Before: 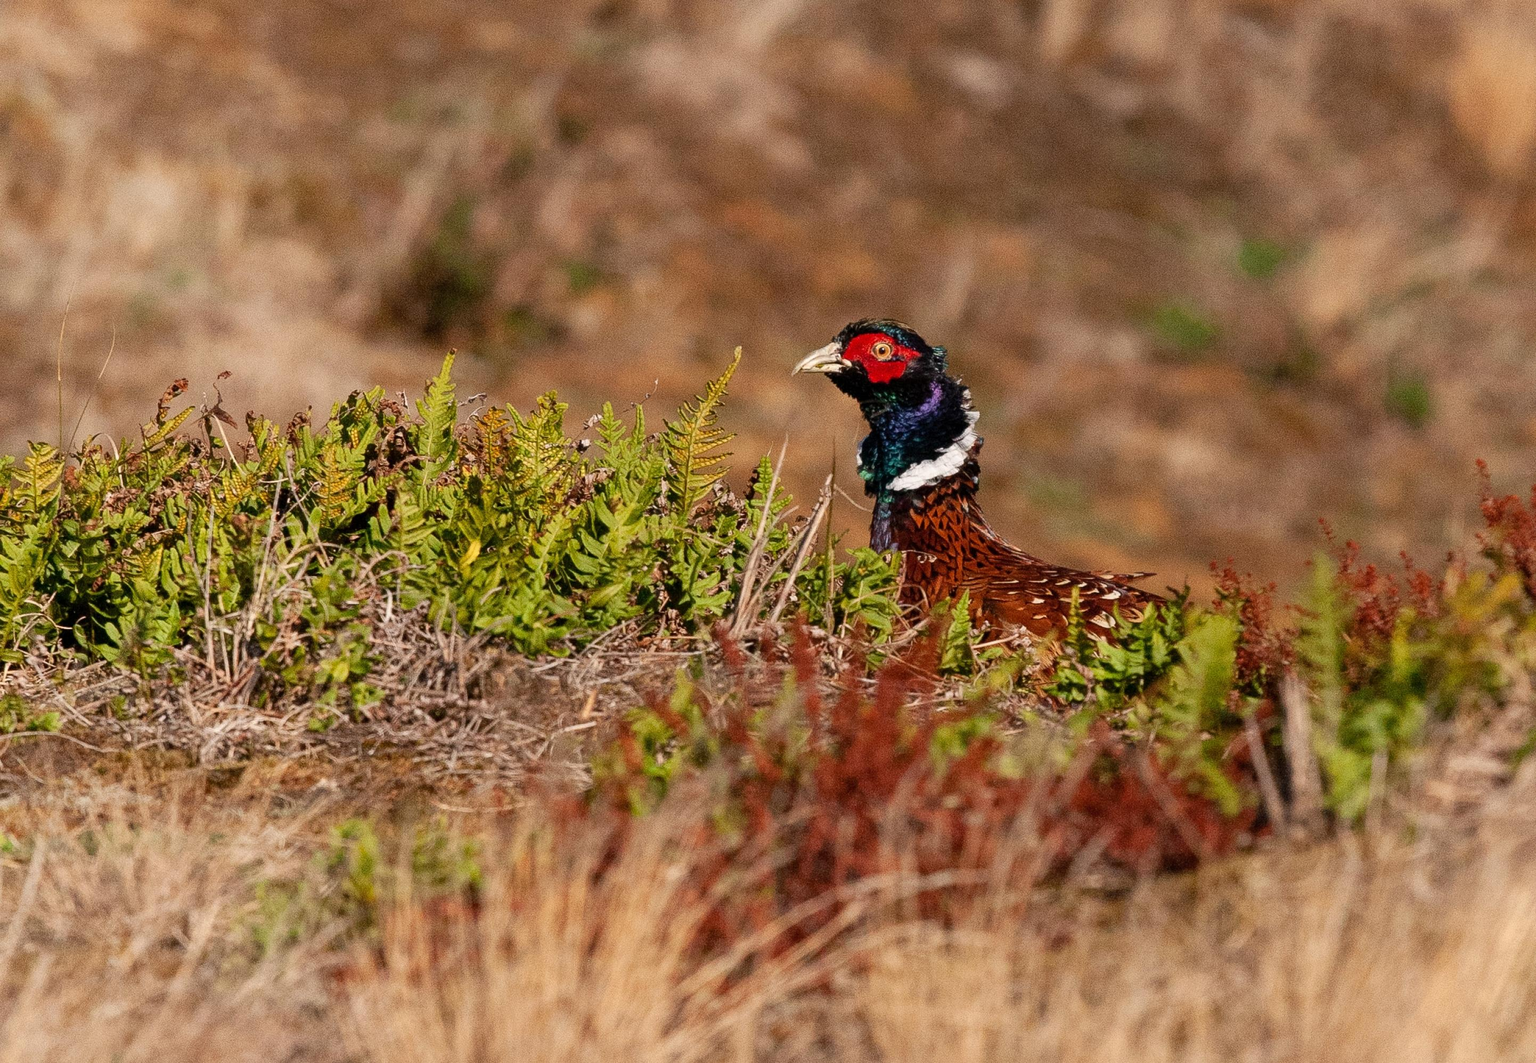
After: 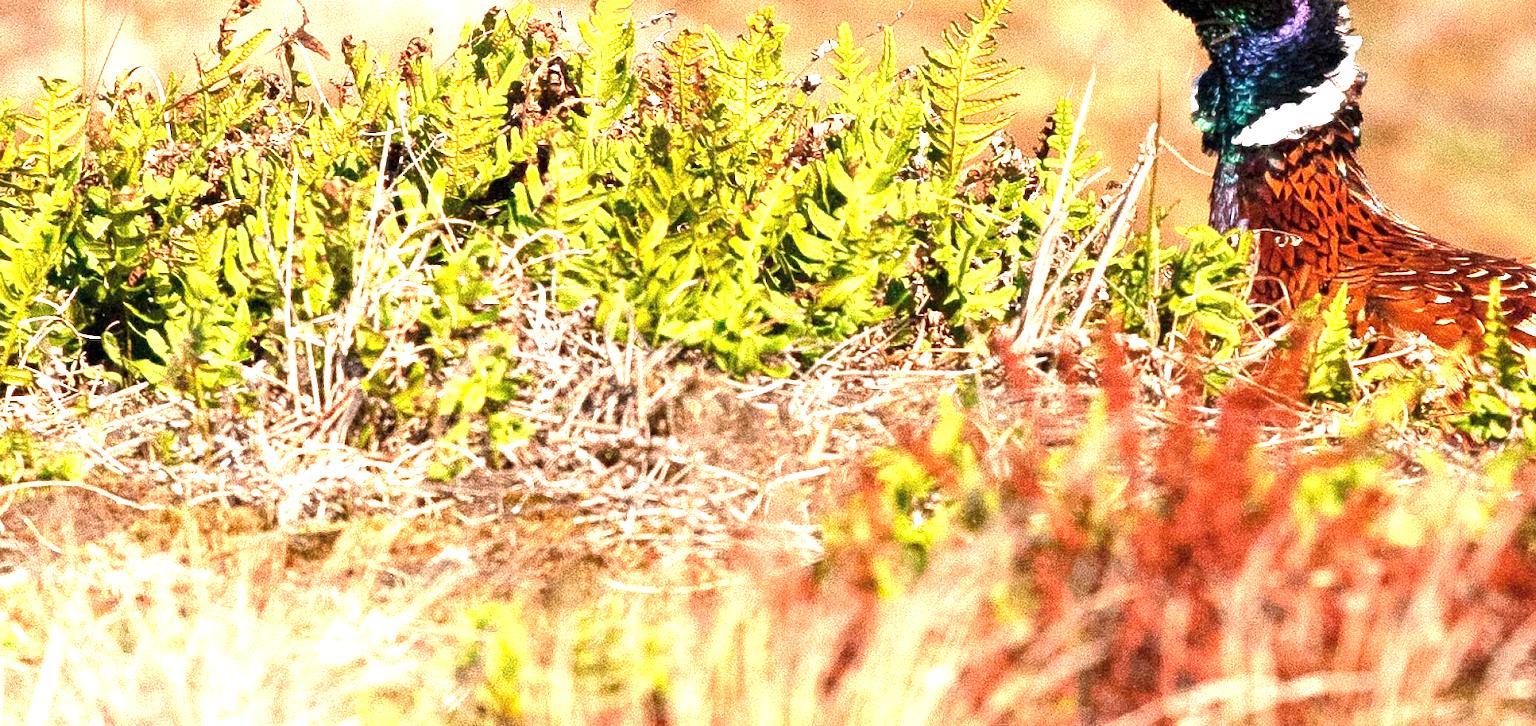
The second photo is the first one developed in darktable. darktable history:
crop: top 36.318%, right 28.03%, bottom 14.516%
exposure: exposure 1.996 EV, compensate highlight preservation false
